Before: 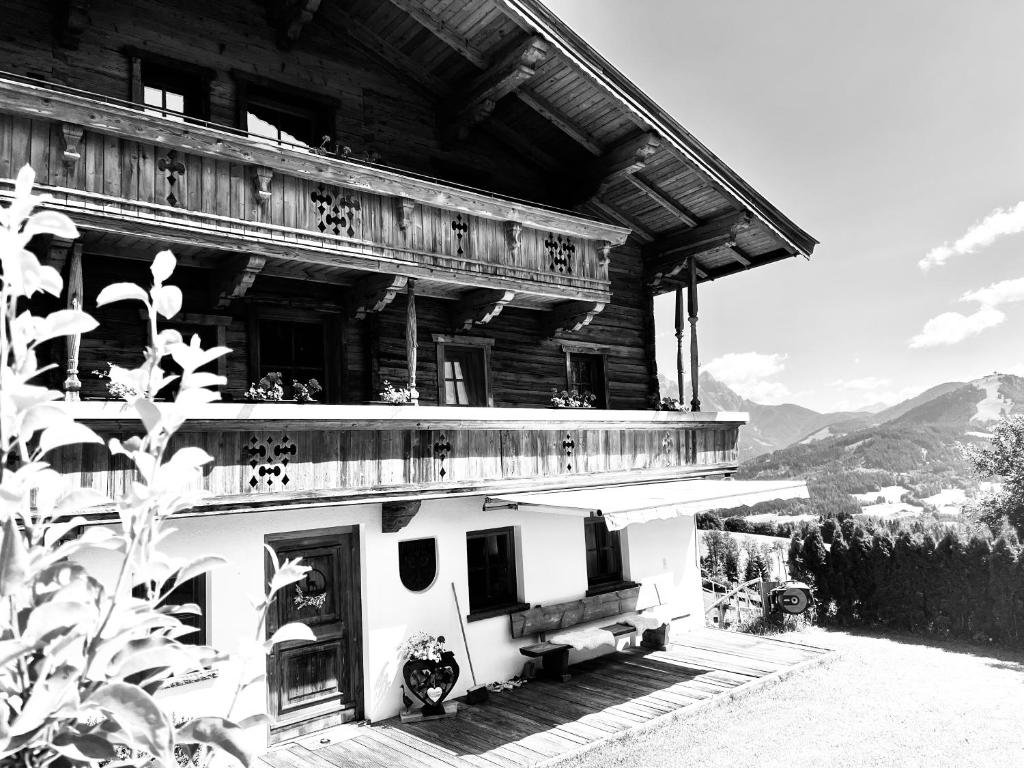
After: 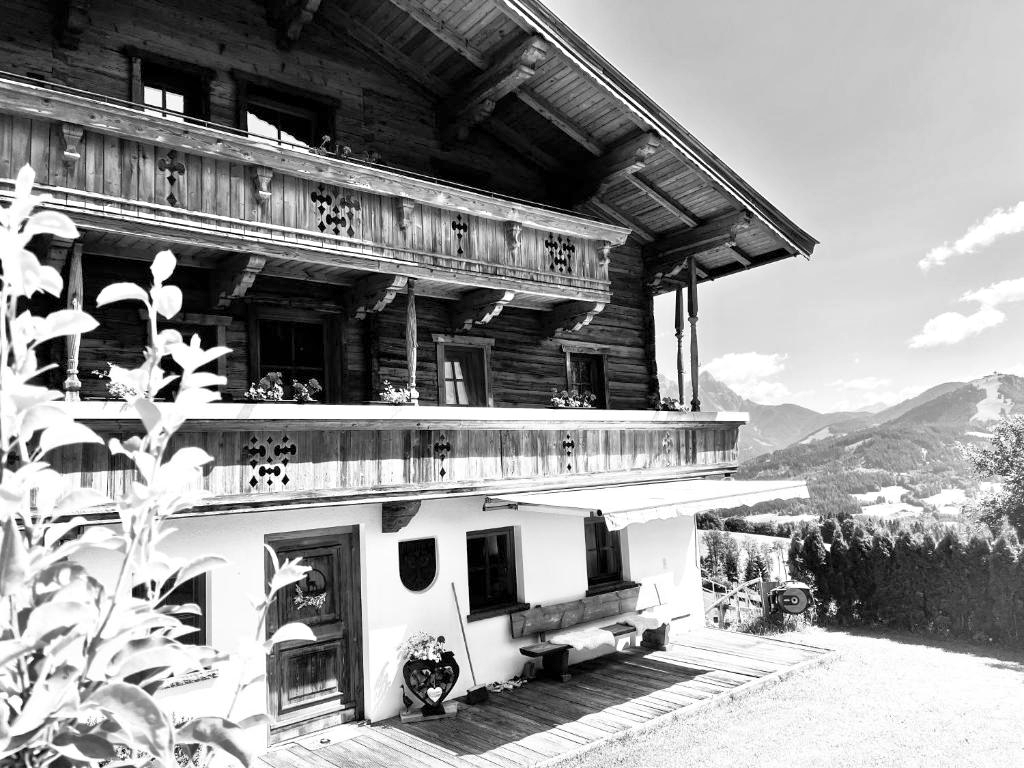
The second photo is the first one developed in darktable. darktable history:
local contrast: mode bilateral grid, contrast 10, coarseness 26, detail 115%, midtone range 0.2
tone equalizer: -8 EV 1.02 EV, -7 EV 1.02 EV, -6 EV 1.01 EV, -5 EV 1.02 EV, -4 EV 1.02 EV, -3 EV 0.752 EV, -2 EV 0.501 EV, -1 EV 0.243 EV
